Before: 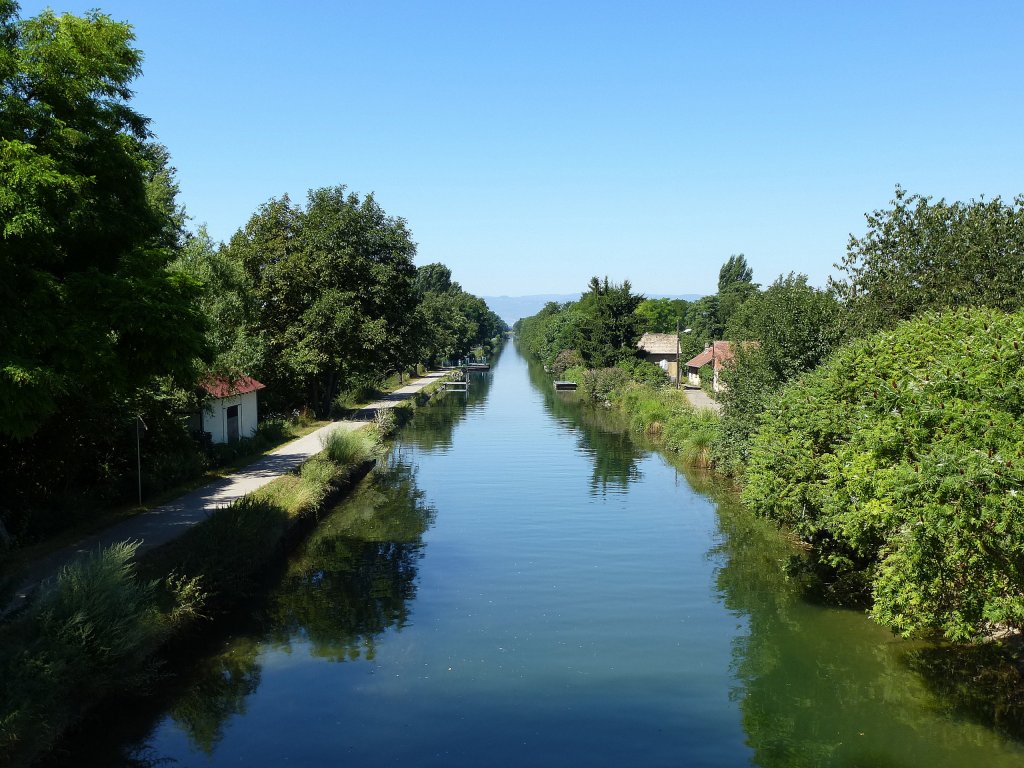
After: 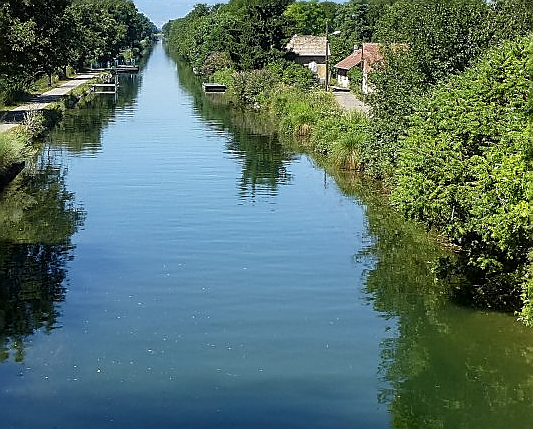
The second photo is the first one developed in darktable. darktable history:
tone equalizer: edges refinement/feathering 500, mask exposure compensation -1.57 EV, preserve details no
local contrast: on, module defaults
crop: left 34.291%, top 38.866%, right 13.629%, bottom 5.248%
sharpen: radius 1.361, amount 1.233, threshold 0.621
